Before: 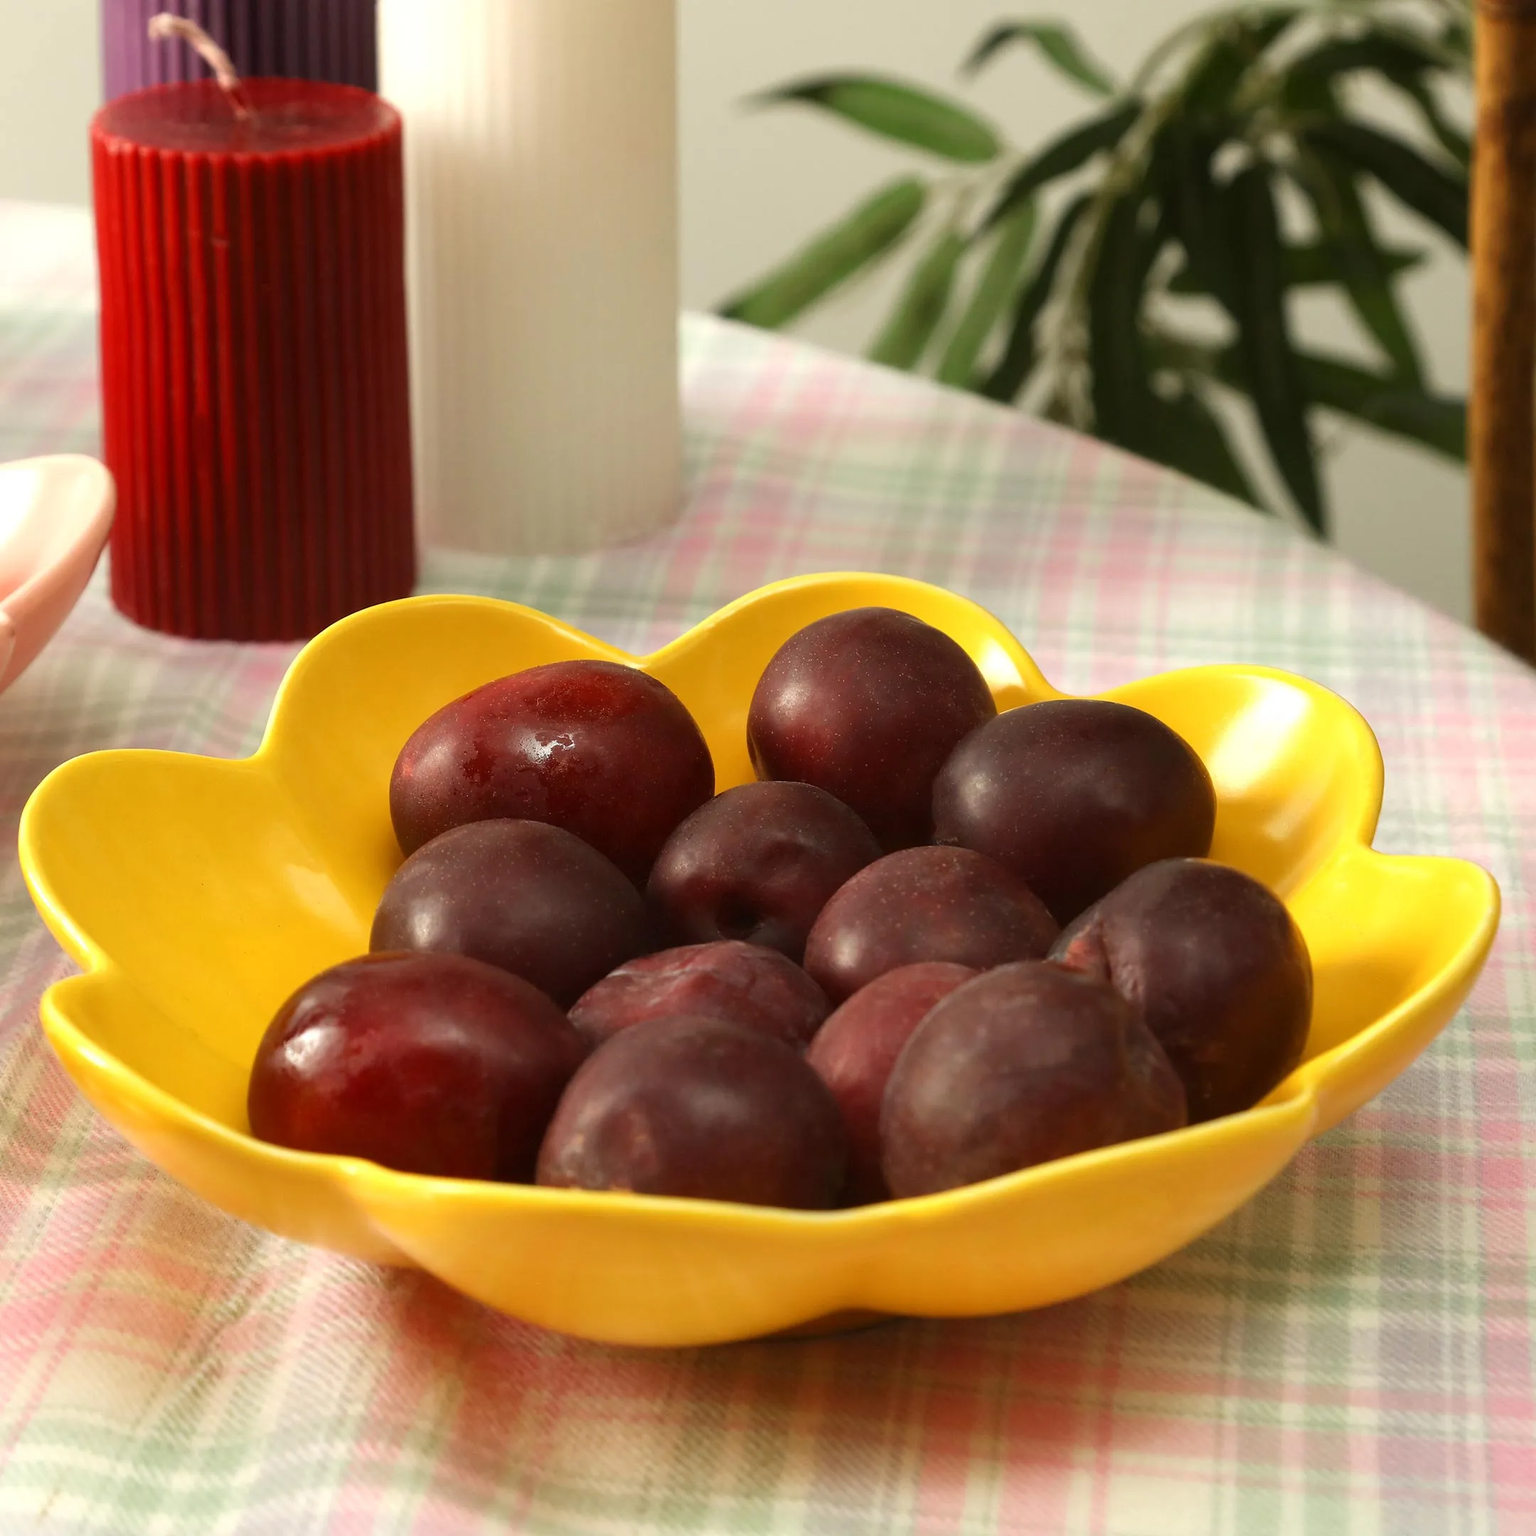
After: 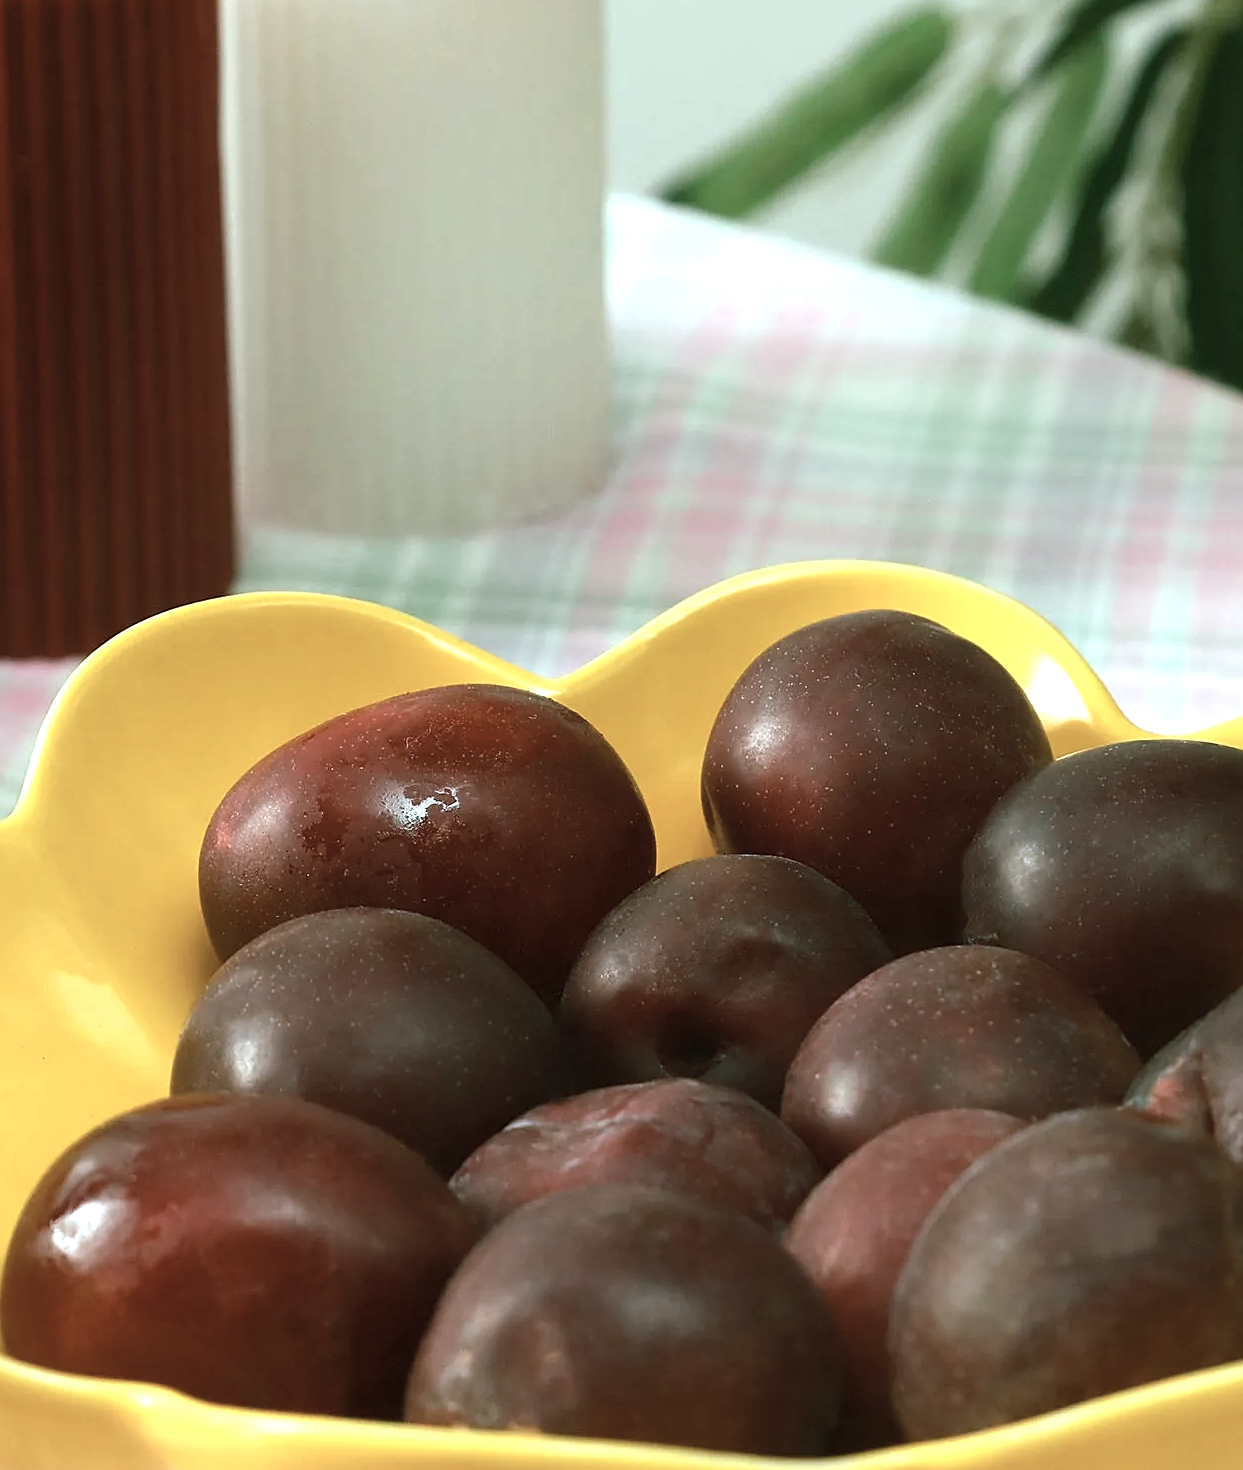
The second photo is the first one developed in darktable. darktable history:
crop: left 16.181%, top 11.299%, right 26.245%, bottom 20.618%
color balance rgb: shadows lift › chroma 11.672%, shadows lift › hue 133.29°, perceptual saturation grading › global saturation 2.191%, perceptual brilliance grading › global brilliance 12.303%, global vibrance 20%
color correction: highlights a* -12.25, highlights b* -17.61, saturation 0.711
sharpen: on, module defaults
